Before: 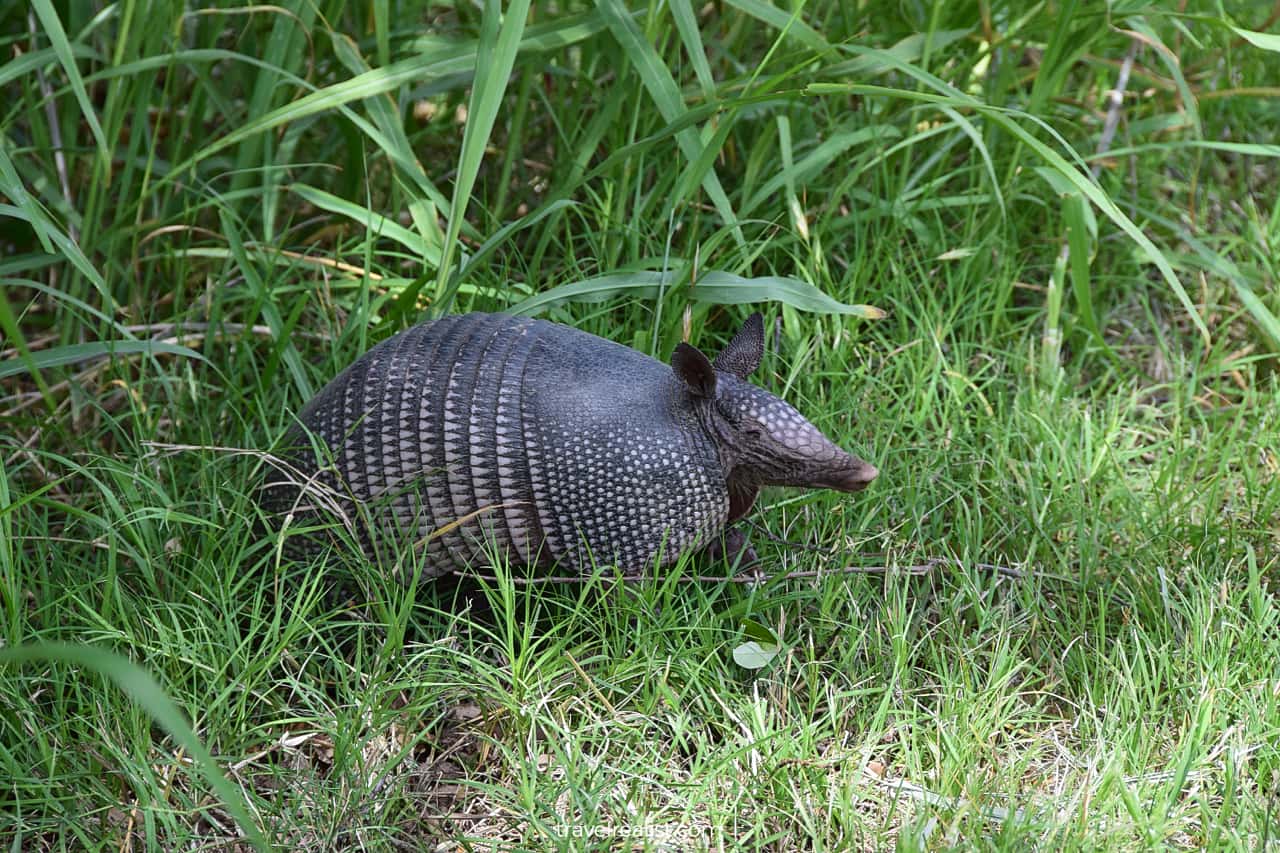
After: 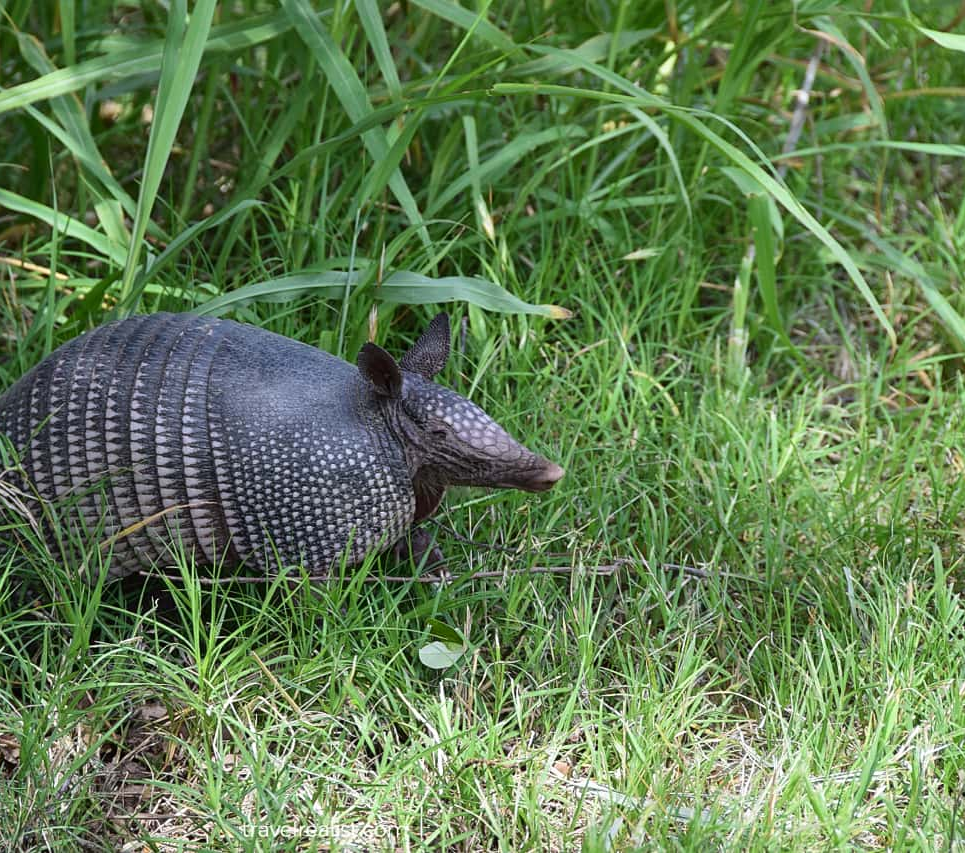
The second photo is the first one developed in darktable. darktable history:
crop and rotate: left 24.573%
